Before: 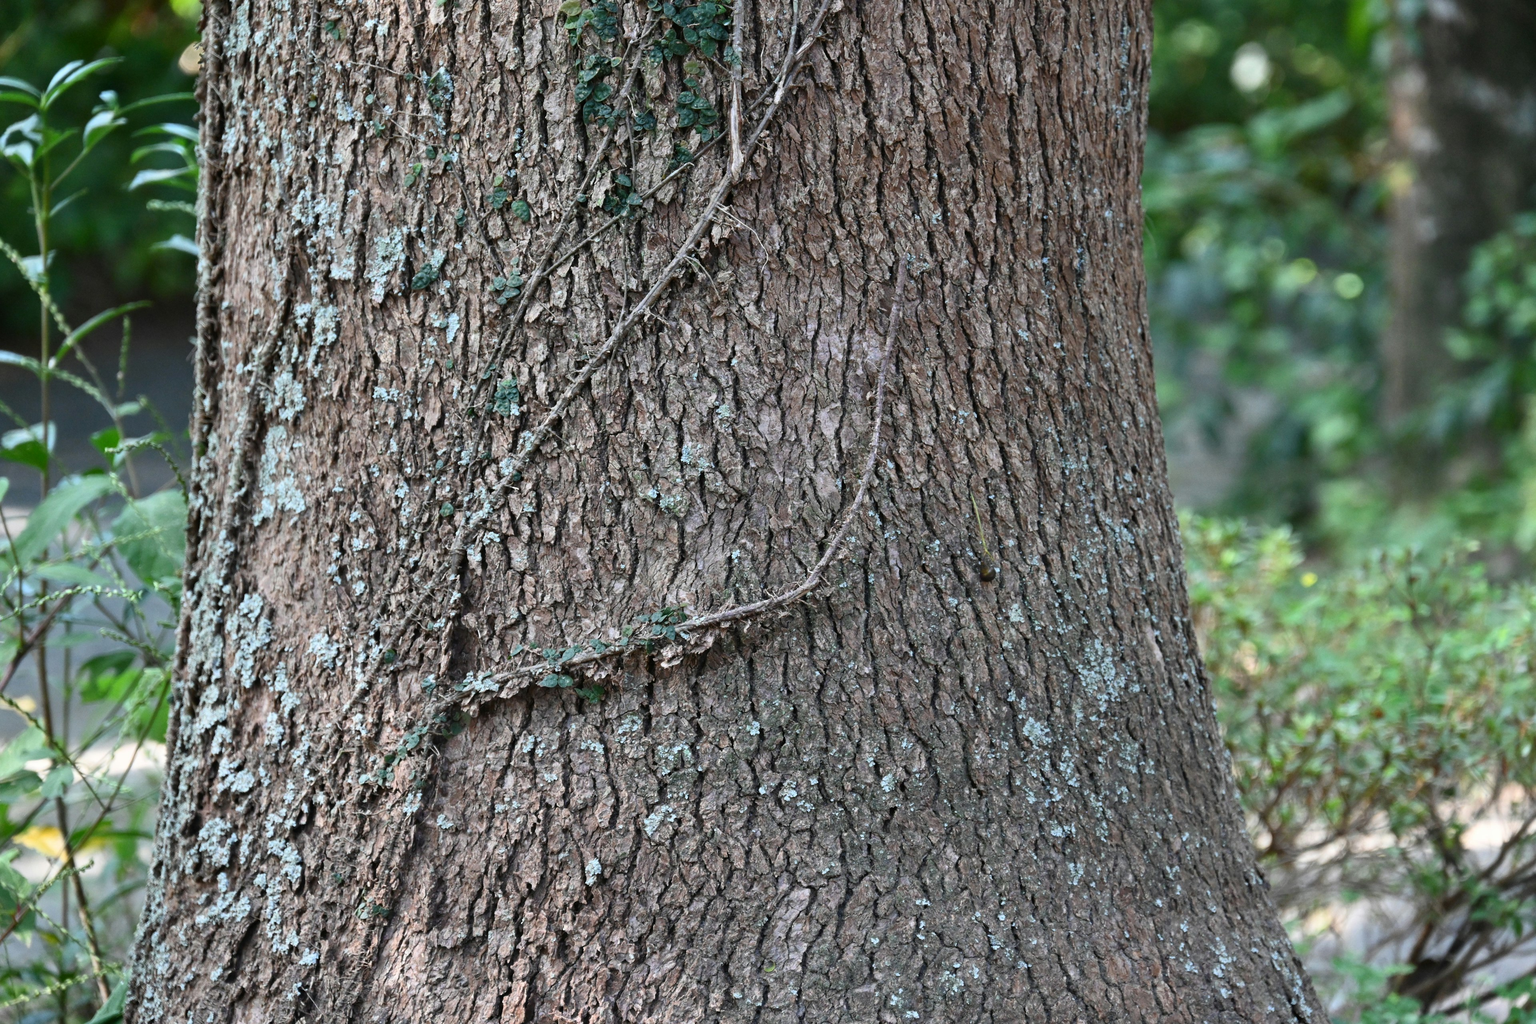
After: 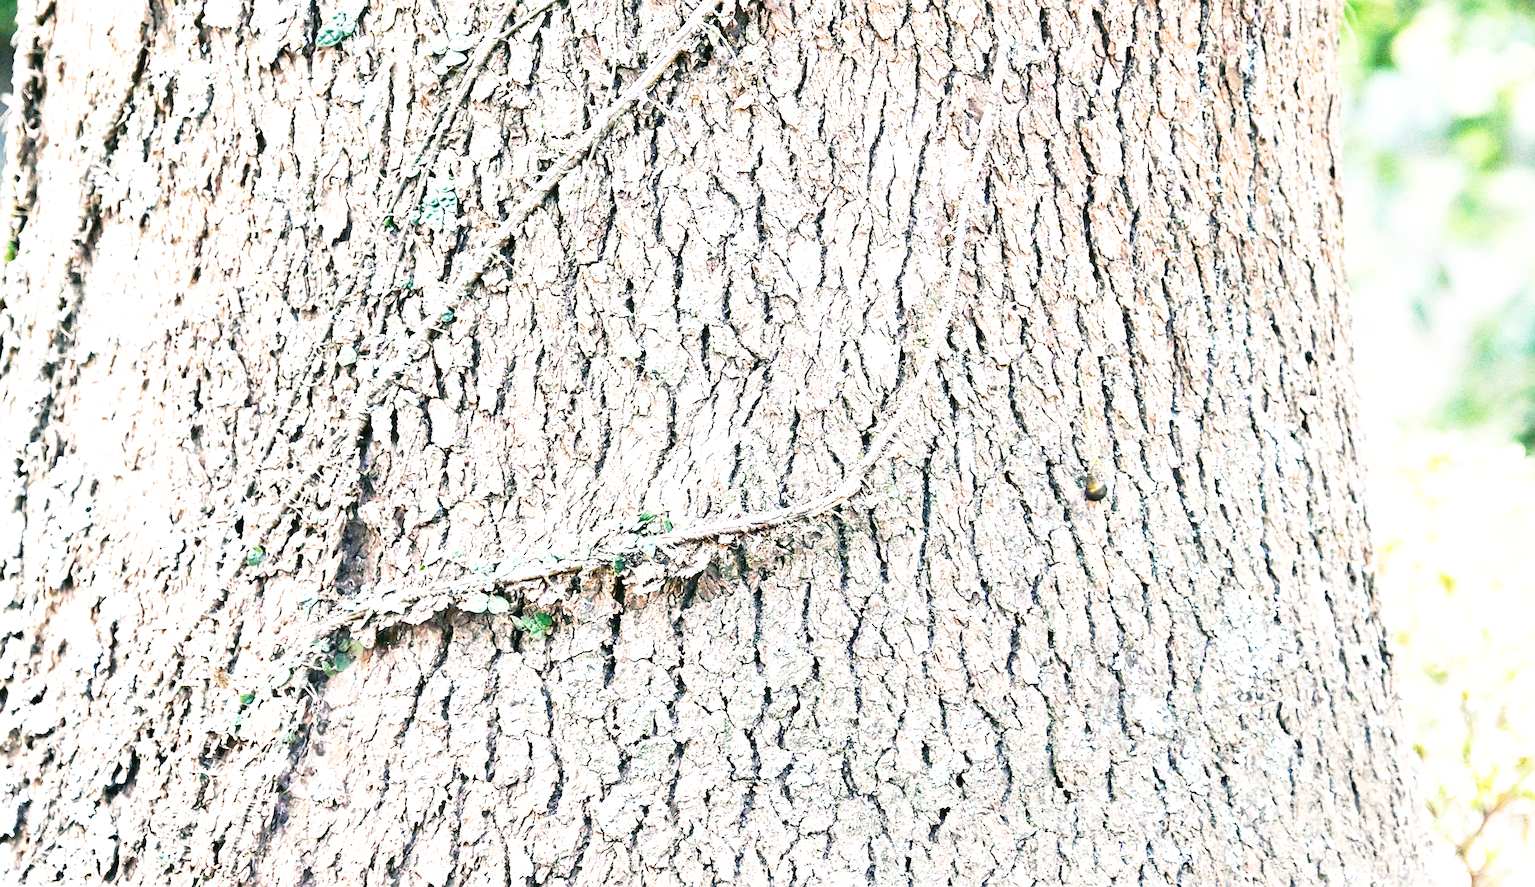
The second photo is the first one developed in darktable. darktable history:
sharpen: on, module defaults
tone equalizer: -8 EV -0.417 EV, -7 EV -0.389 EV, -6 EV -0.333 EV, -5 EV -0.222 EV, -3 EV 0.222 EV, -2 EV 0.333 EV, -1 EV 0.389 EV, +0 EV 0.417 EV, edges refinement/feathering 500, mask exposure compensation -1.57 EV, preserve details no
crop and rotate: angle -3.37°, left 9.79%, top 20.73%, right 12.42%, bottom 11.82%
exposure: black level correction 0, exposure 2 EV, compensate highlight preservation false
base curve: curves: ch0 [(0, 0) (0.012, 0.01) (0.073, 0.168) (0.31, 0.711) (0.645, 0.957) (1, 1)], preserve colors none
color balance rgb: shadows lift › chroma 5.41%, shadows lift › hue 240°, highlights gain › chroma 3.74%, highlights gain › hue 60°, saturation formula JzAzBz (2021)
